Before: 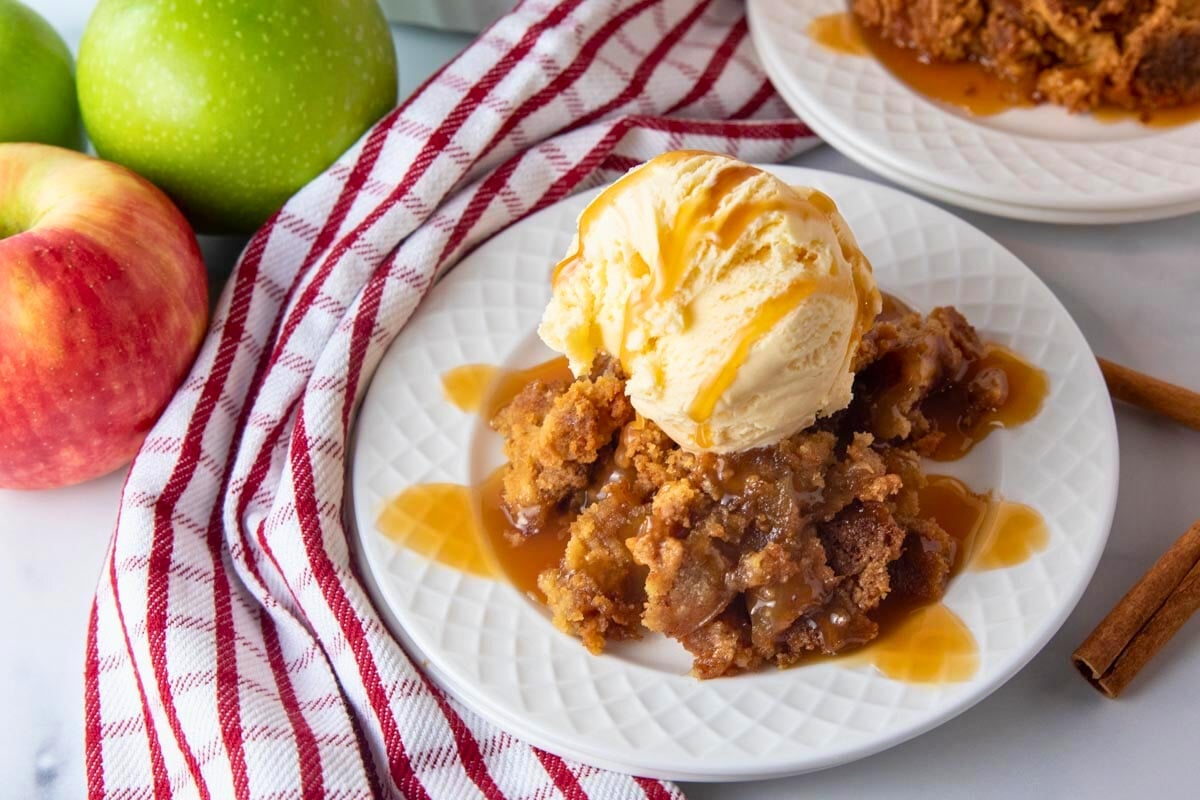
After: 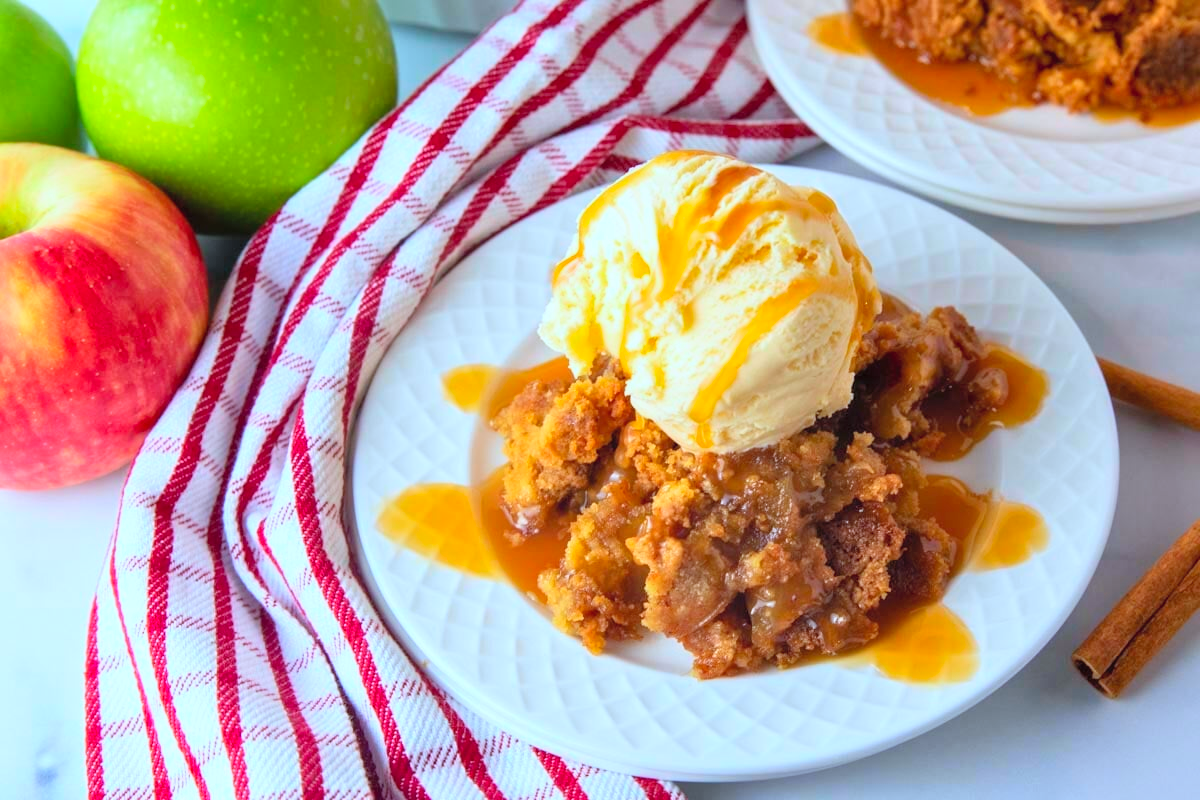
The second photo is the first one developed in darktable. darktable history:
color calibration: illuminant F (fluorescent), F source F9 (Cool White Deluxe 4150 K) – high CRI, x 0.374, y 0.373, temperature 4158.34 K
contrast brightness saturation: contrast 0.07, brightness 0.18, saturation 0.4
tone equalizer: on, module defaults
